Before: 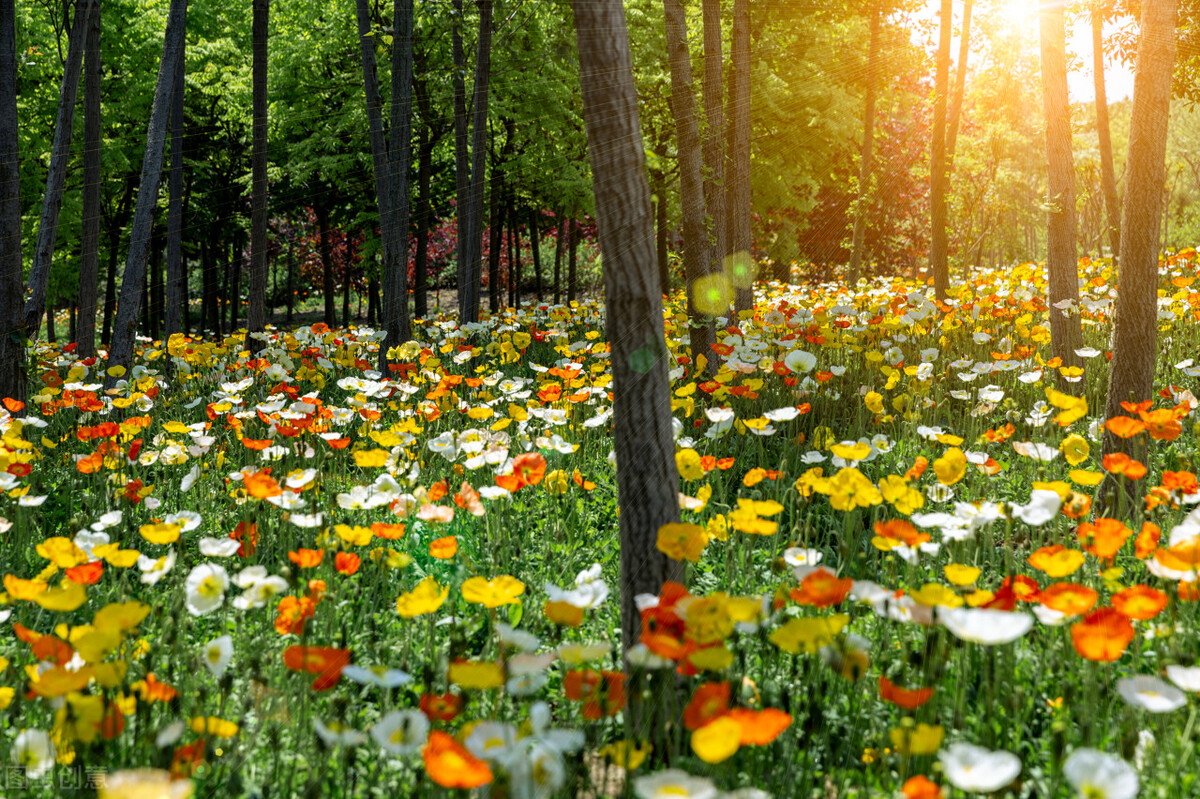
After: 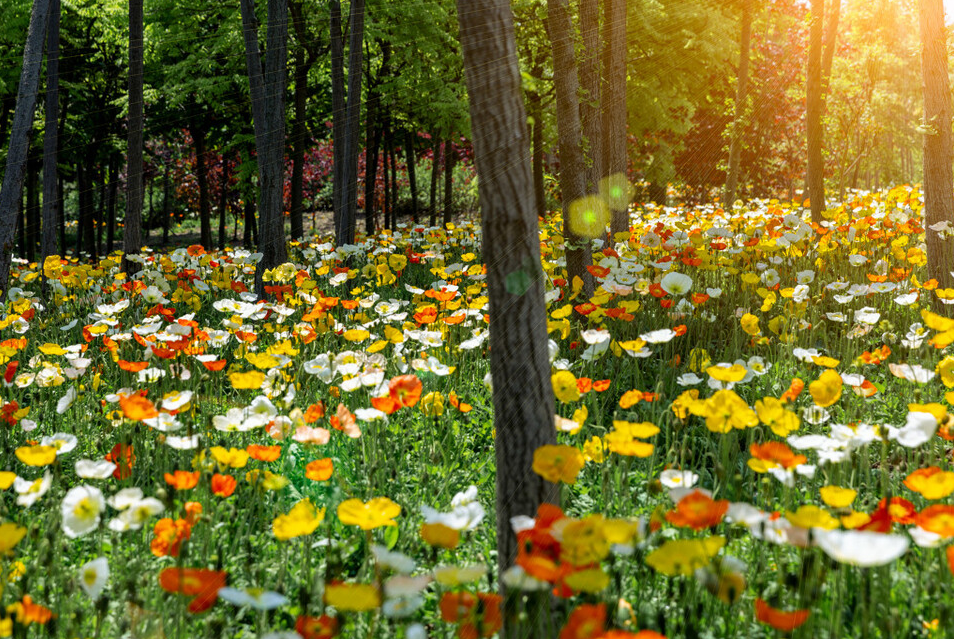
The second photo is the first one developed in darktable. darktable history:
crop and rotate: left 10.367%, top 9.883%, right 10.091%, bottom 10.085%
exposure: exposure -0.01 EV, compensate exposure bias true, compensate highlight preservation false
